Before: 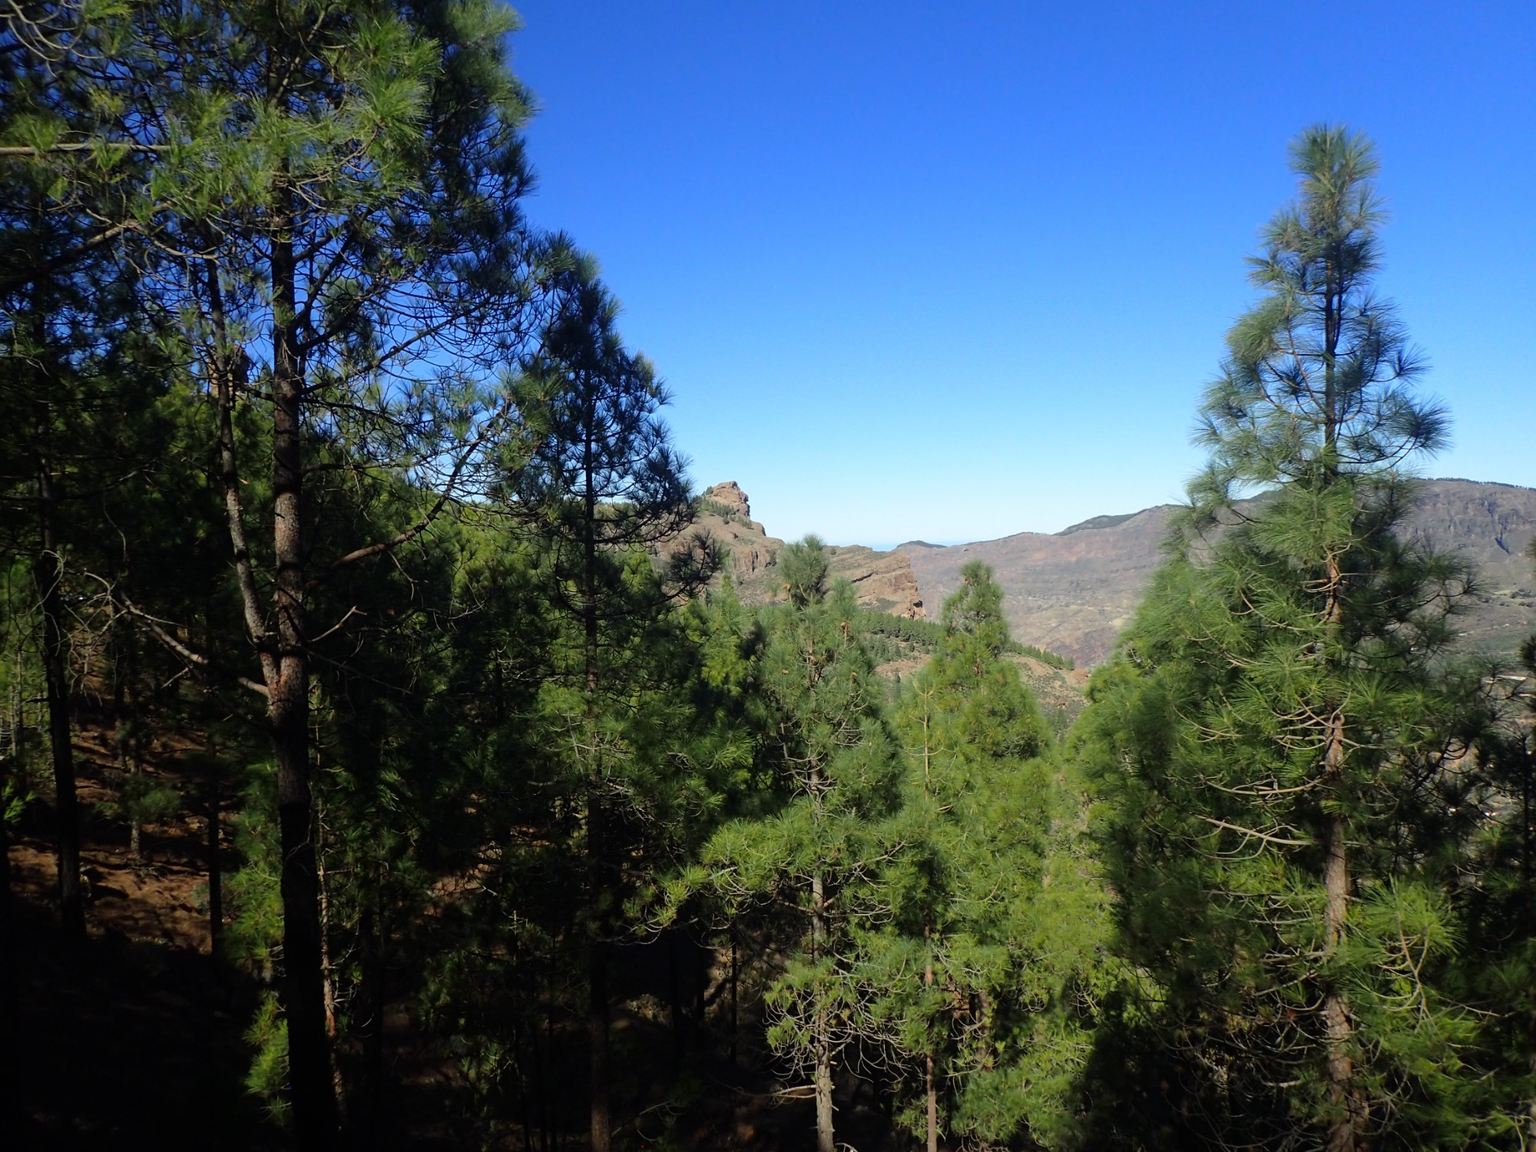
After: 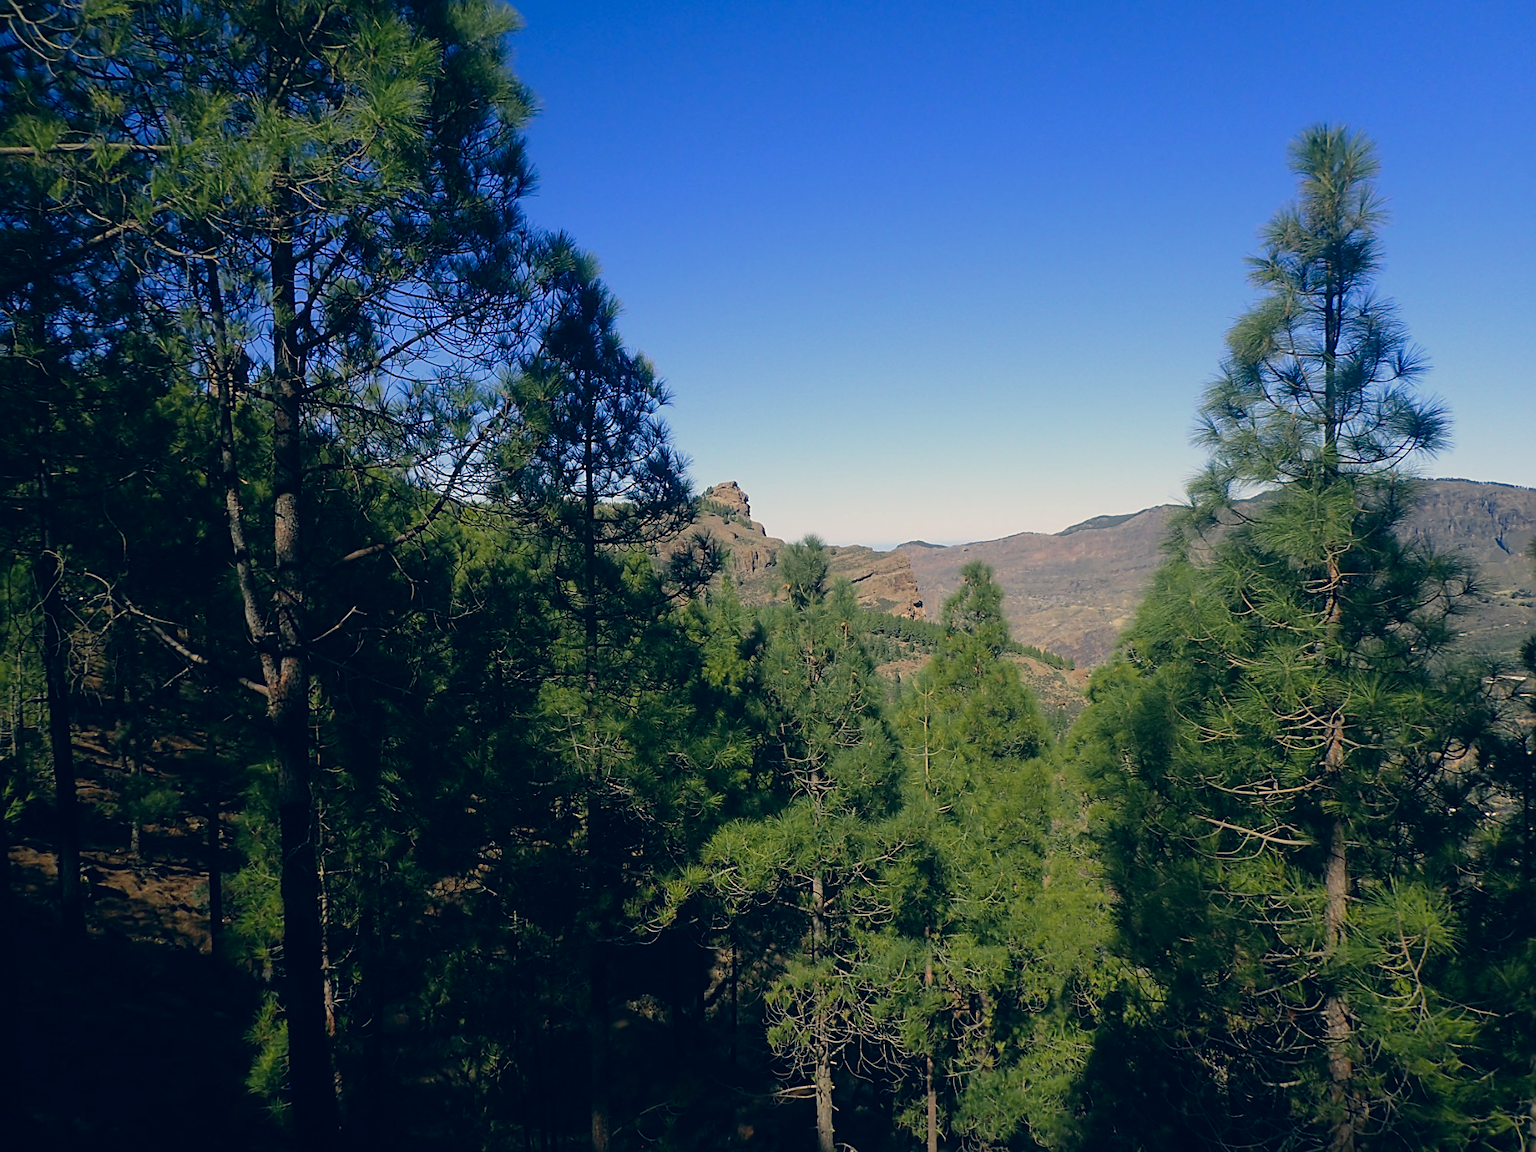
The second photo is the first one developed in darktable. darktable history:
sharpen: amount 0.491
levels: mode automatic
color correction: highlights a* 10.28, highlights b* 14.28, shadows a* -10.25, shadows b* -14.97
exposure: exposure -0.394 EV, compensate highlight preservation false
